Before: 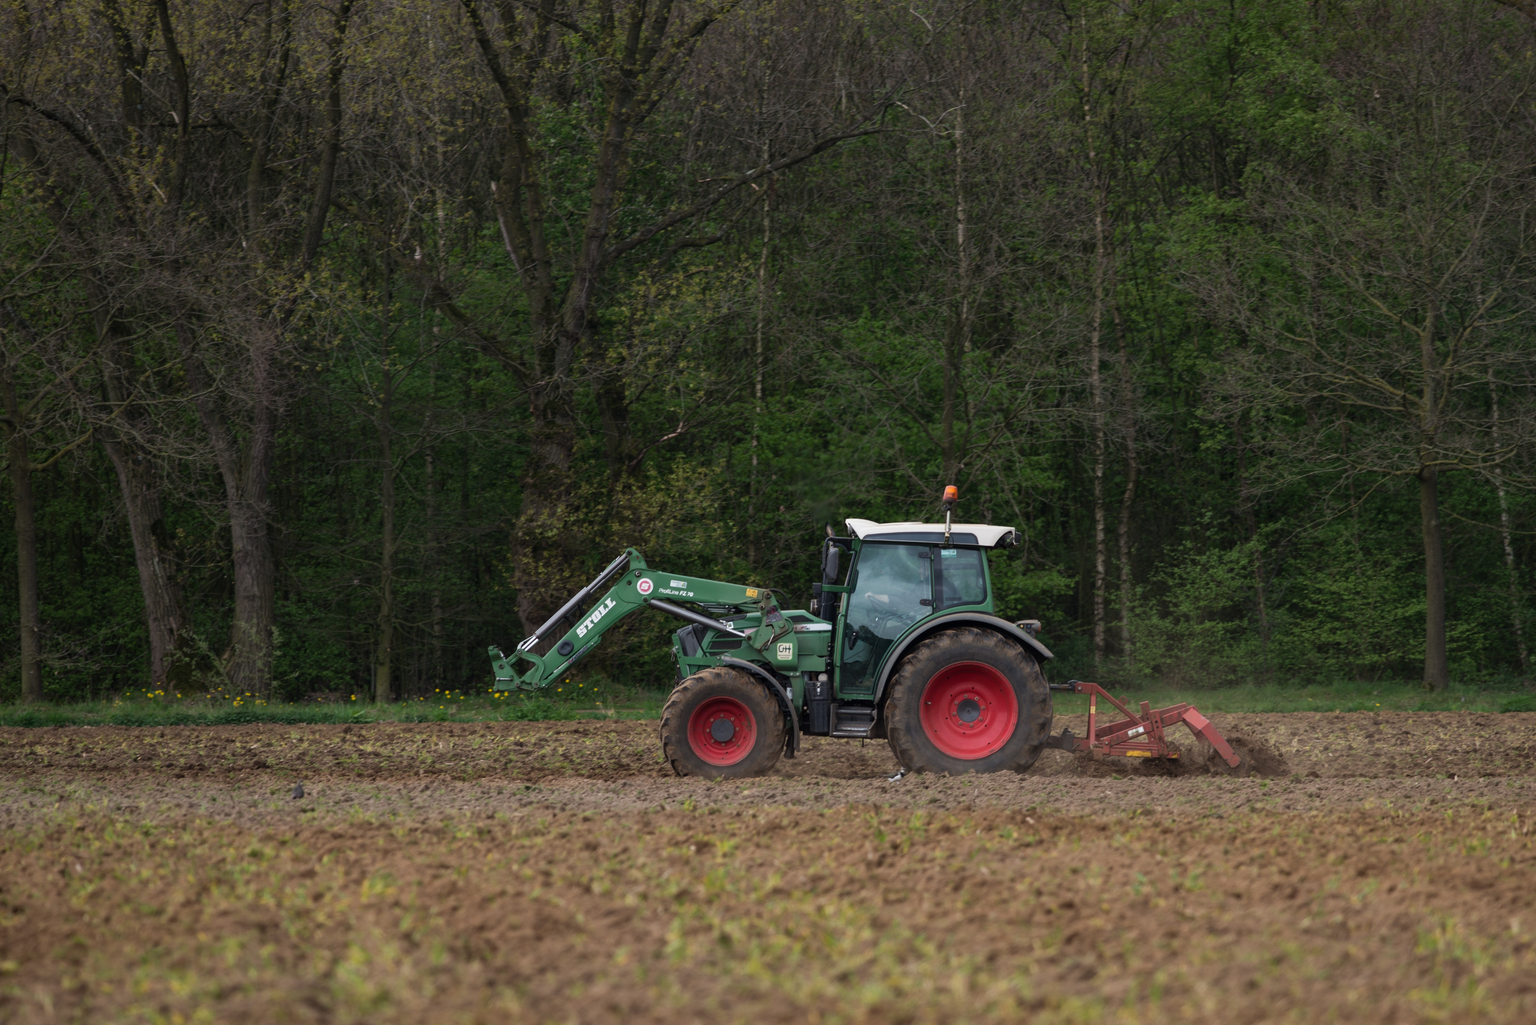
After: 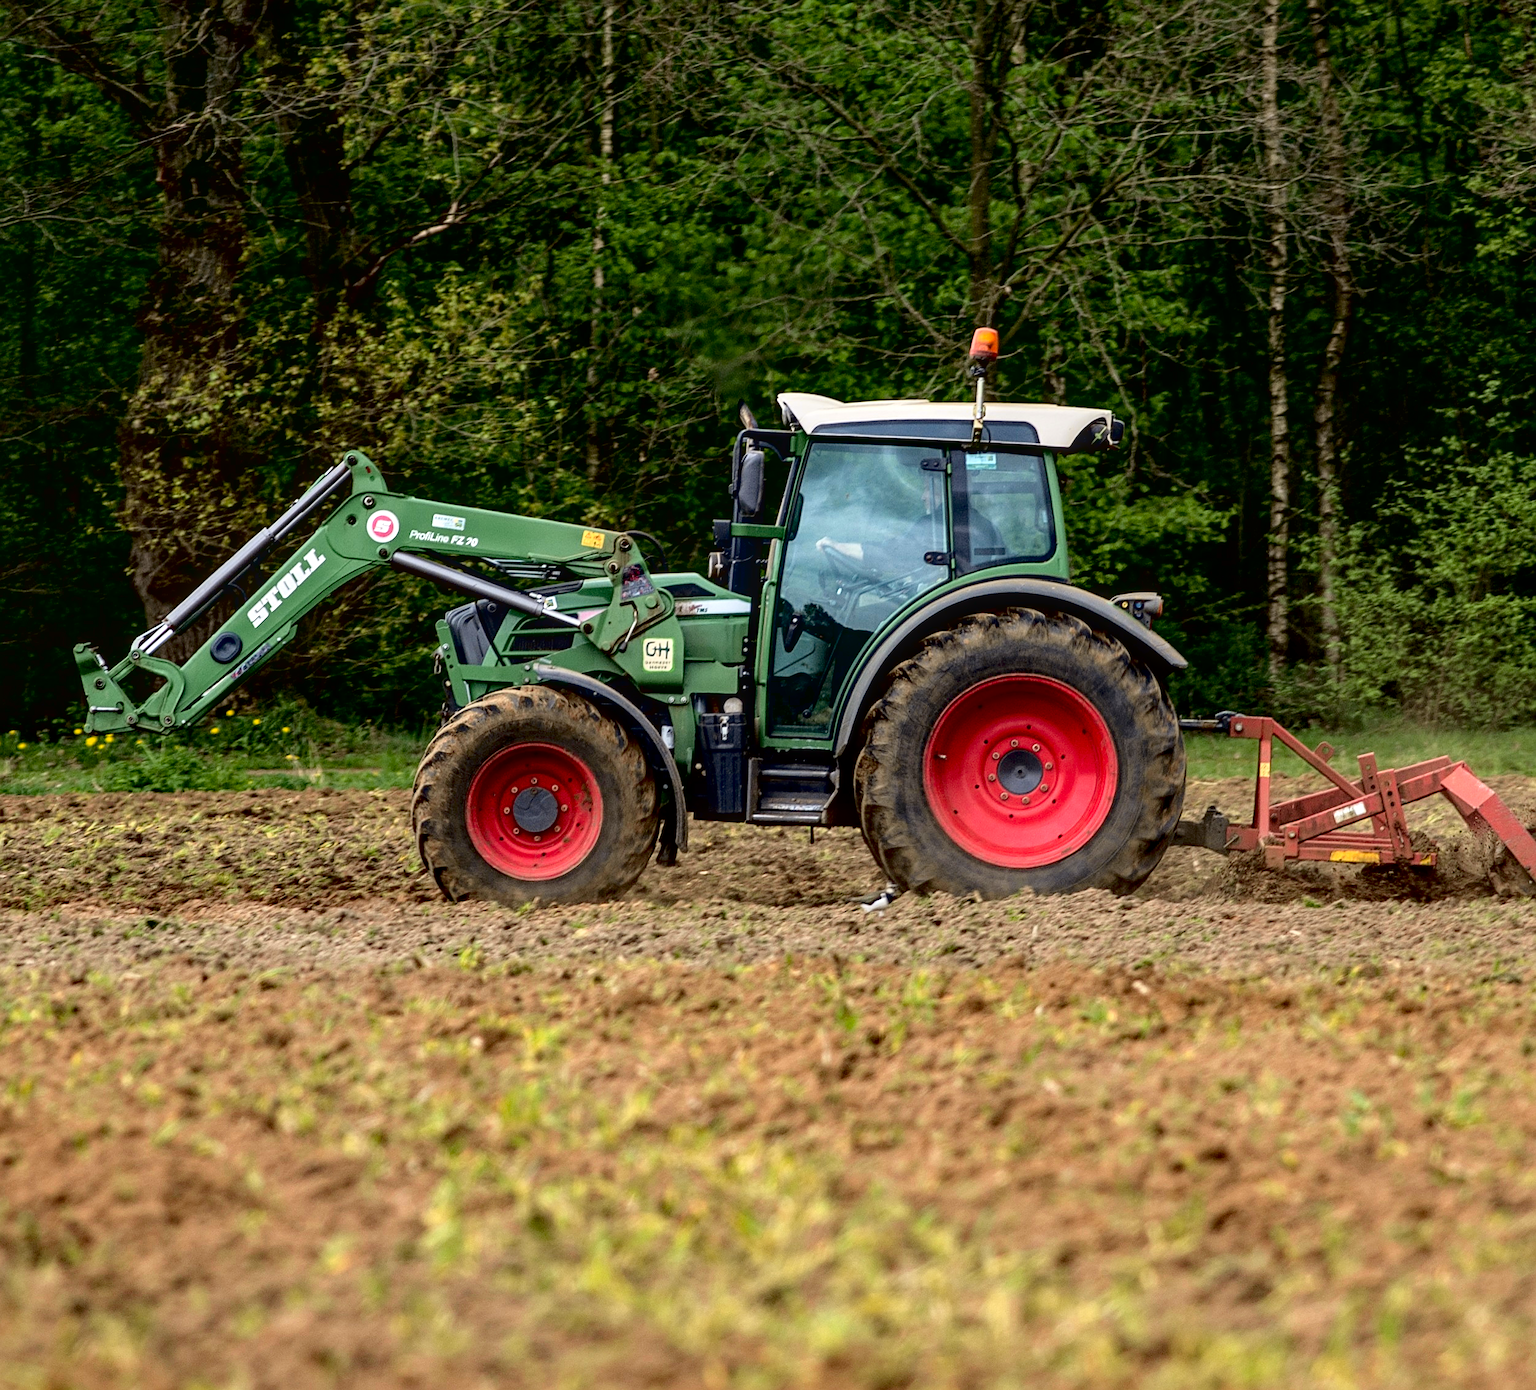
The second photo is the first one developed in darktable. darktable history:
local contrast: on, module defaults
tone equalizer: on, module defaults
crop and rotate: left 29.35%, top 31.156%, right 19.865%
exposure: black level correction 0.012, exposure 0.699 EV, compensate highlight preservation false
tone curve: curves: ch0 [(0, 0.021) (0.049, 0.044) (0.152, 0.14) (0.328, 0.377) (0.473, 0.543) (0.641, 0.705) (0.85, 0.894) (1, 0.969)]; ch1 [(0, 0) (0.302, 0.331) (0.433, 0.432) (0.472, 0.47) (0.502, 0.503) (0.527, 0.521) (0.564, 0.58) (0.614, 0.626) (0.677, 0.701) (0.859, 0.885) (1, 1)]; ch2 [(0, 0) (0.33, 0.301) (0.447, 0.44) (0.487, 0.496) (0.502, 0.516) (0.535, 0.563) (0.565, 0.593) (0.608, 0.638) (1, 1)], color space Lab, independent channels, preserve colors none
sharpen: on, module defaults
haze removal: compatibility mode true, adaptive false
